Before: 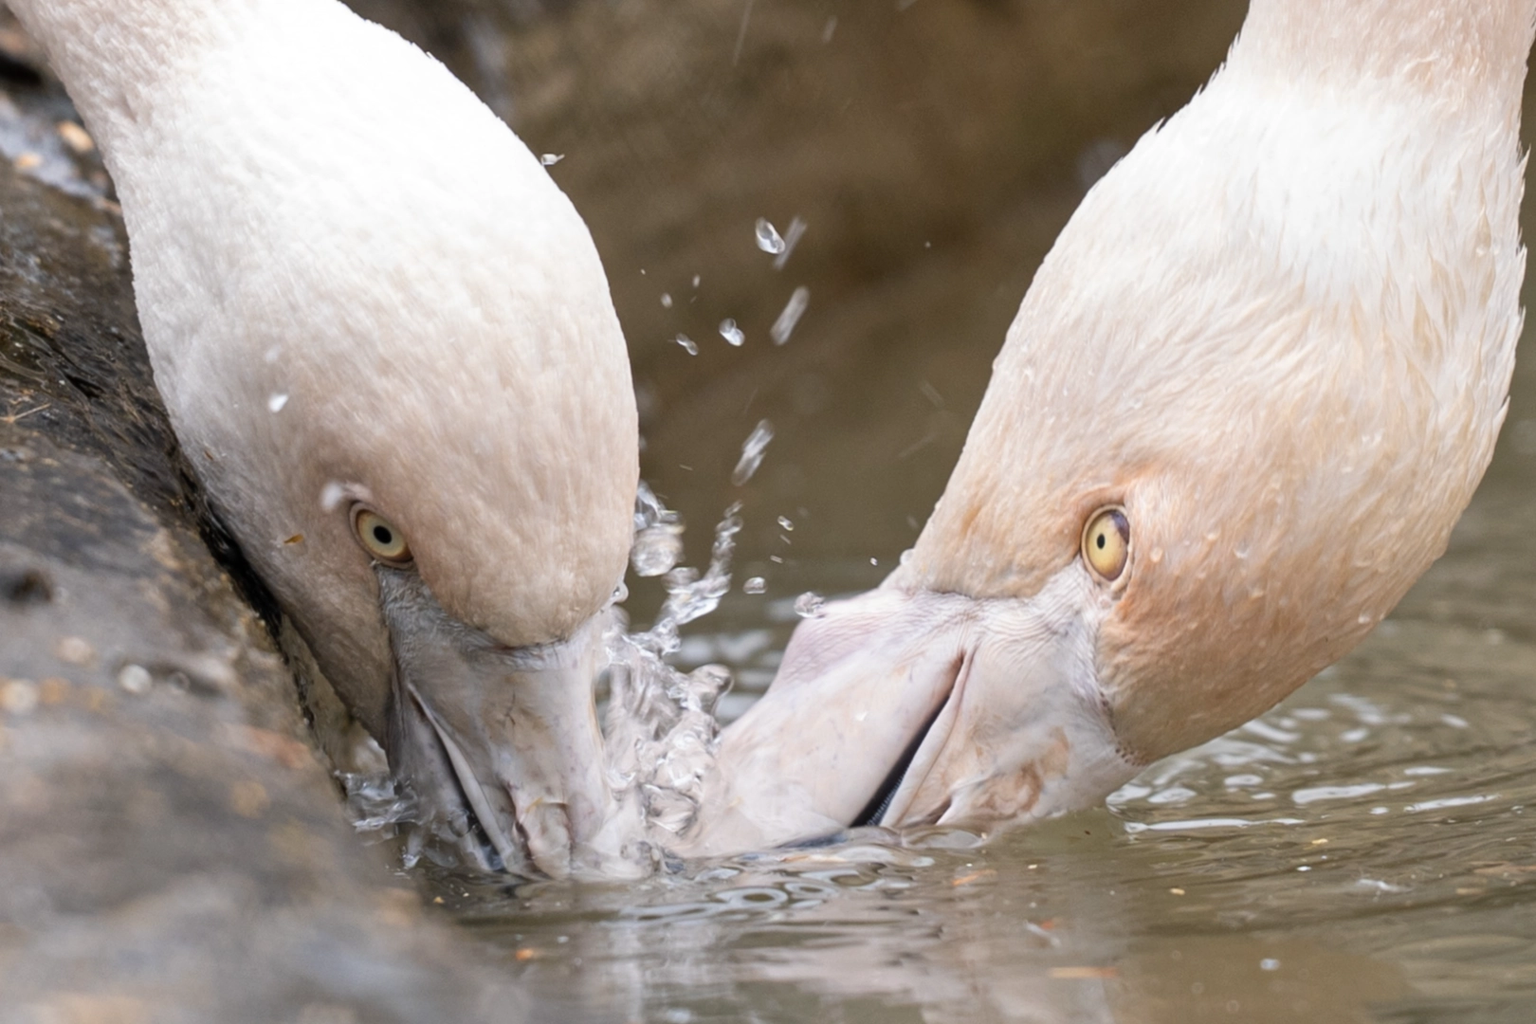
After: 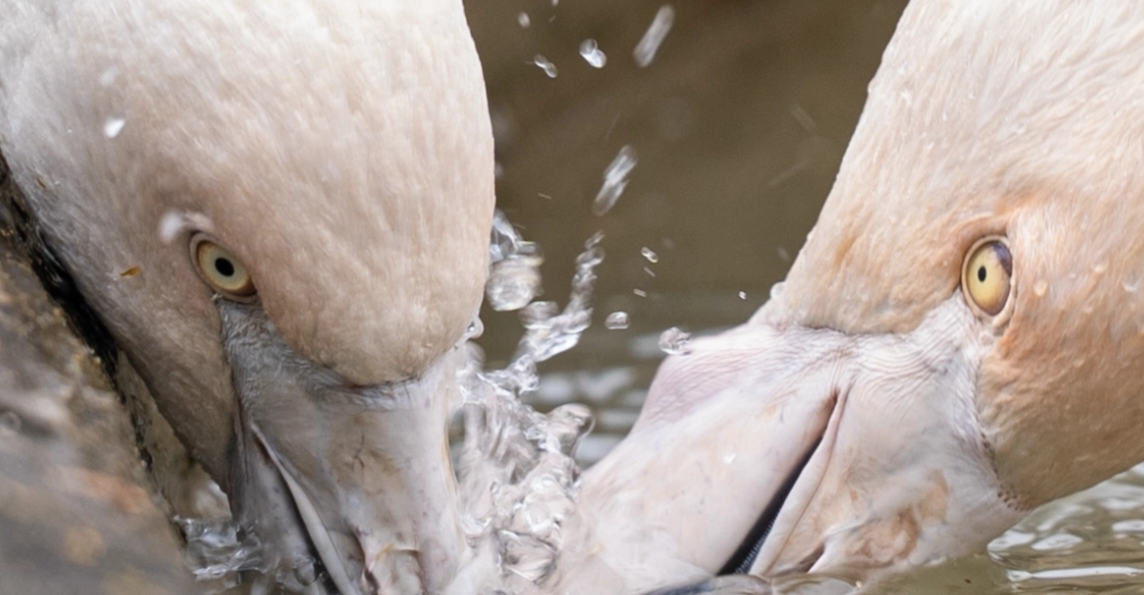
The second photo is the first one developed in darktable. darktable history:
crop: left 11.099%, top 27.577%, right 18.263%, bottom 17.262%
